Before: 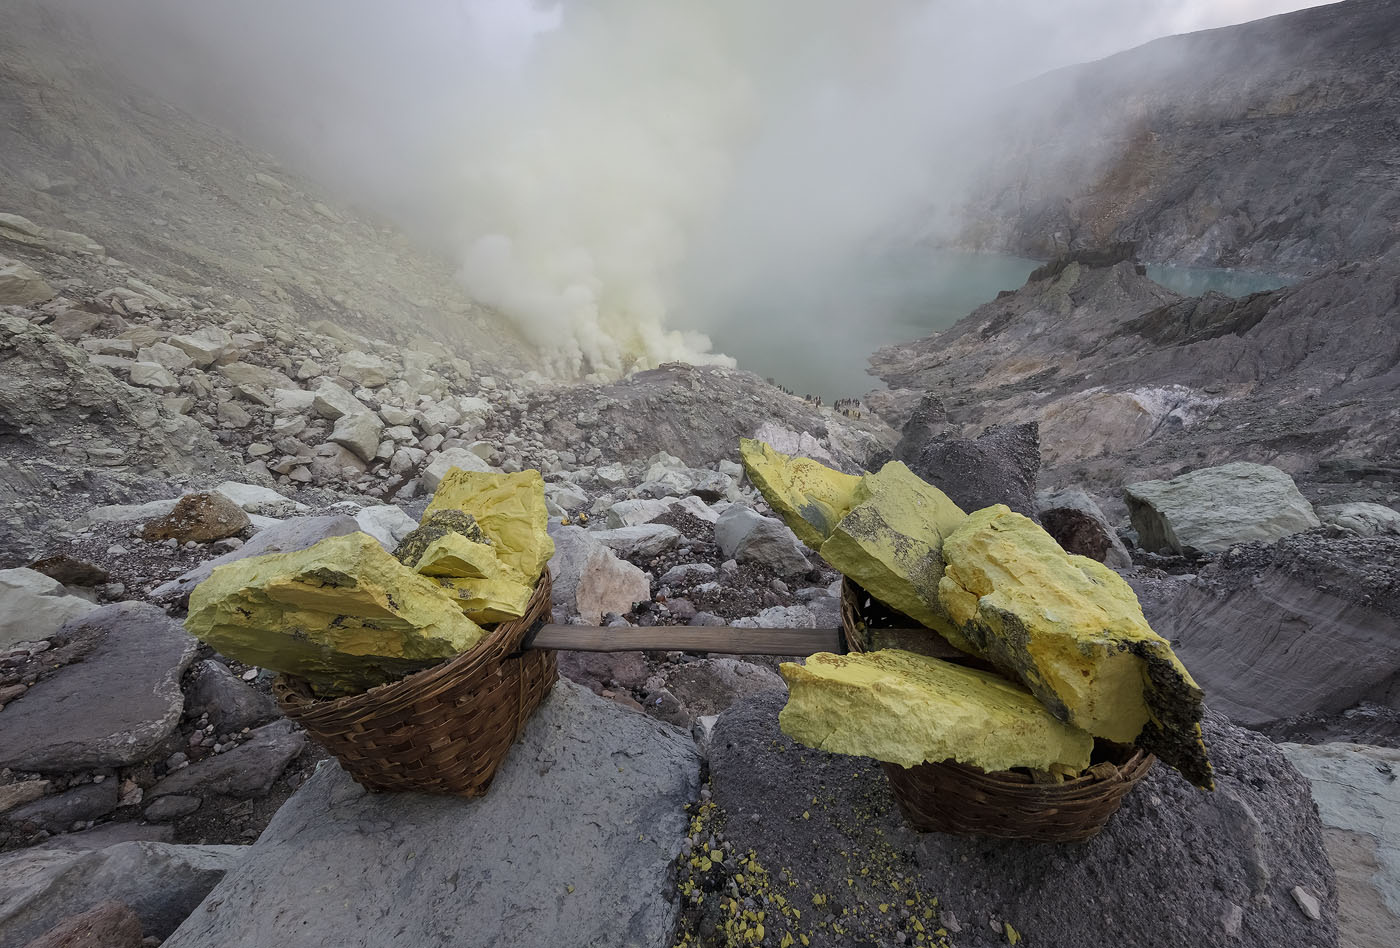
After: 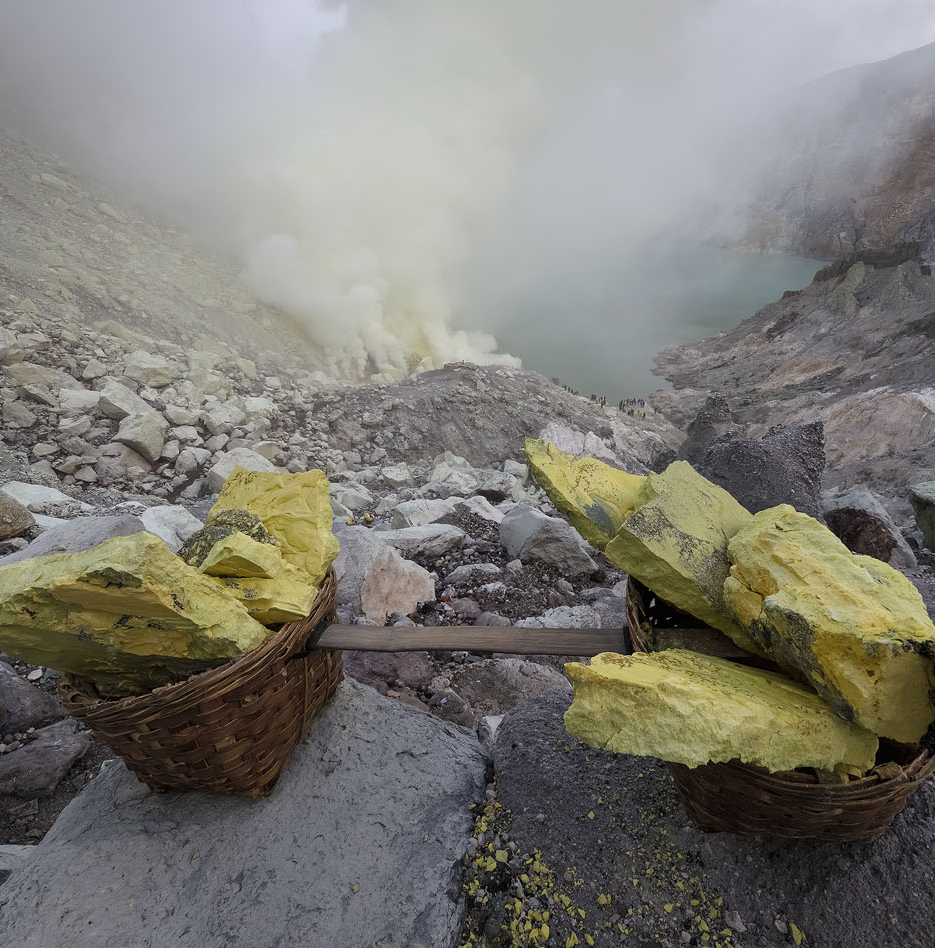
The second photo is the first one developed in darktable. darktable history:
crop: left 15.386%, right 17.811%
